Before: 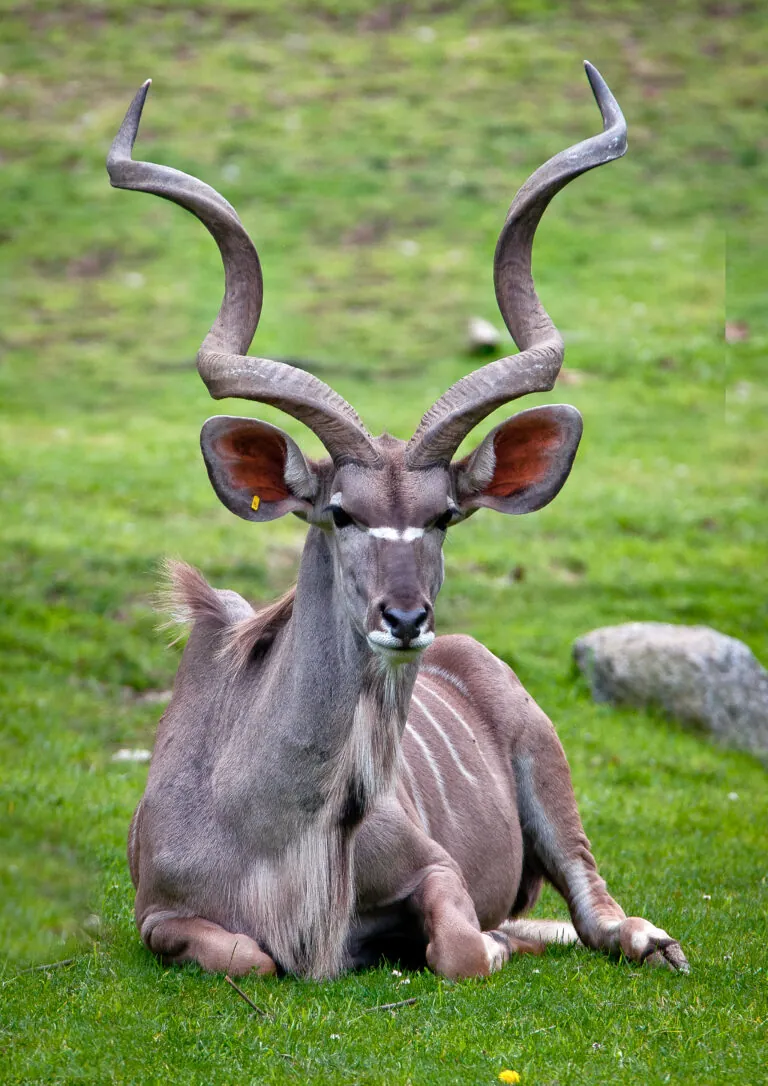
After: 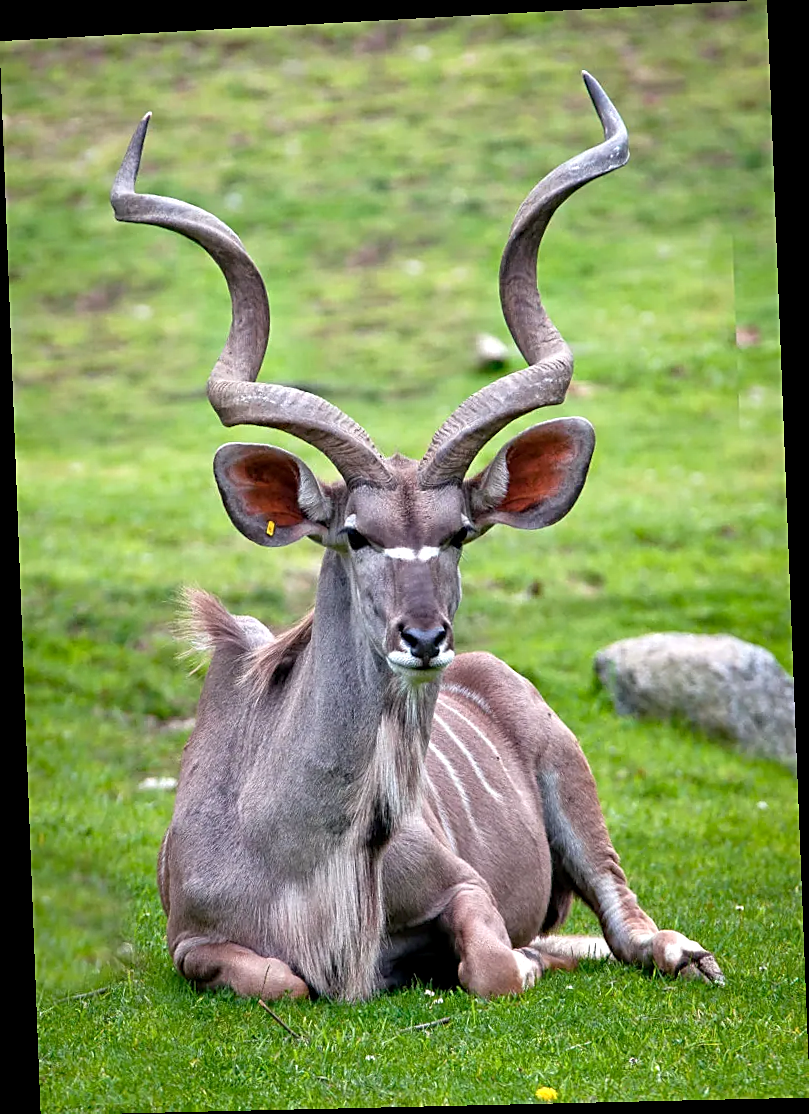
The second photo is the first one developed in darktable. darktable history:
rotate and perspective: rotation -2.22°, lens shift (horizontal) -0.022, automatic cropping off
exposure: black level correction 0.001, exposure 0.3 EV, compensate highlight preservation false
sharpen: on, module defaults
